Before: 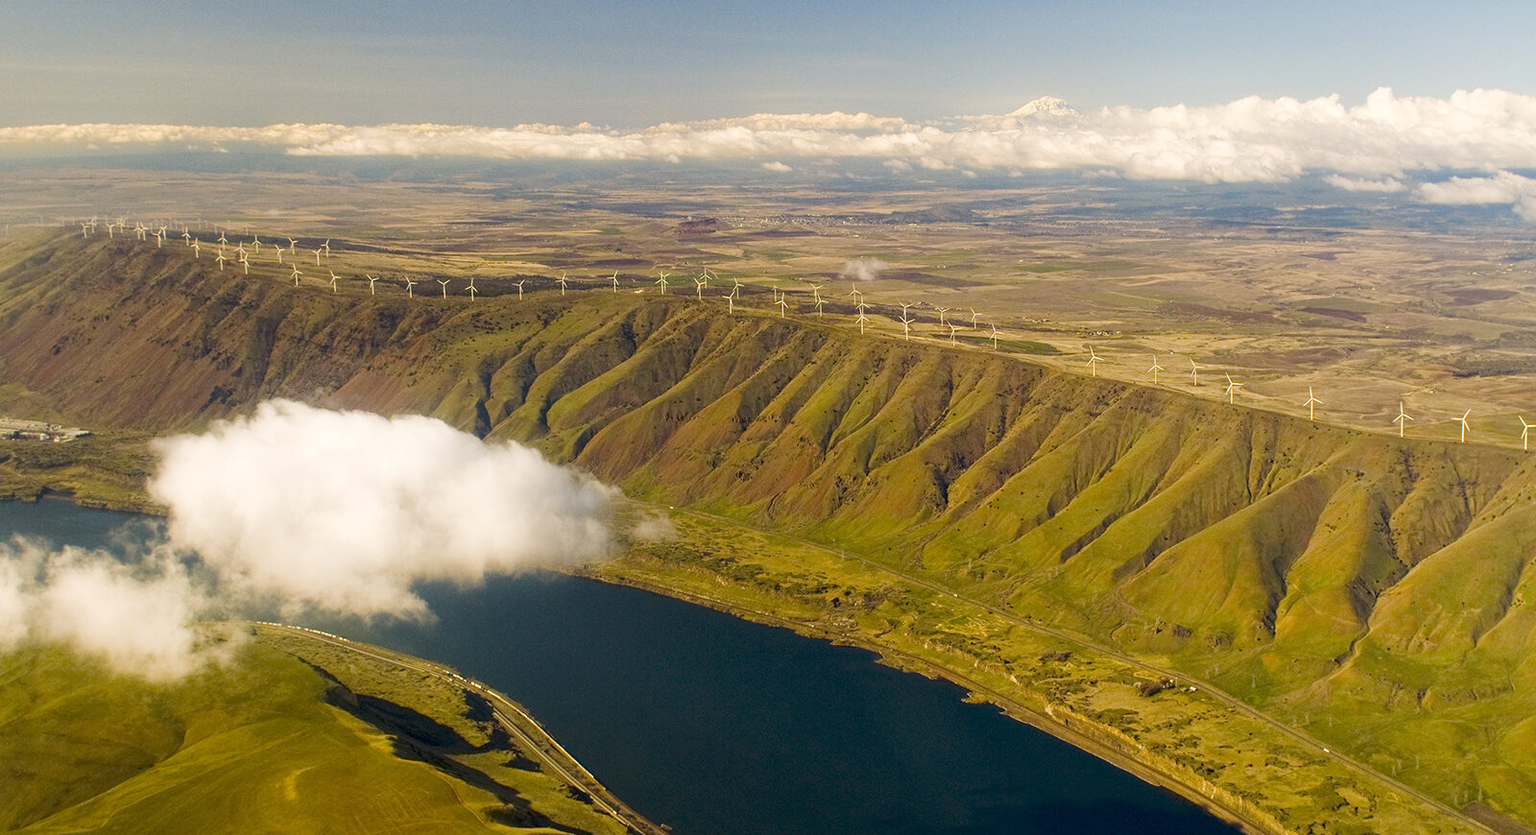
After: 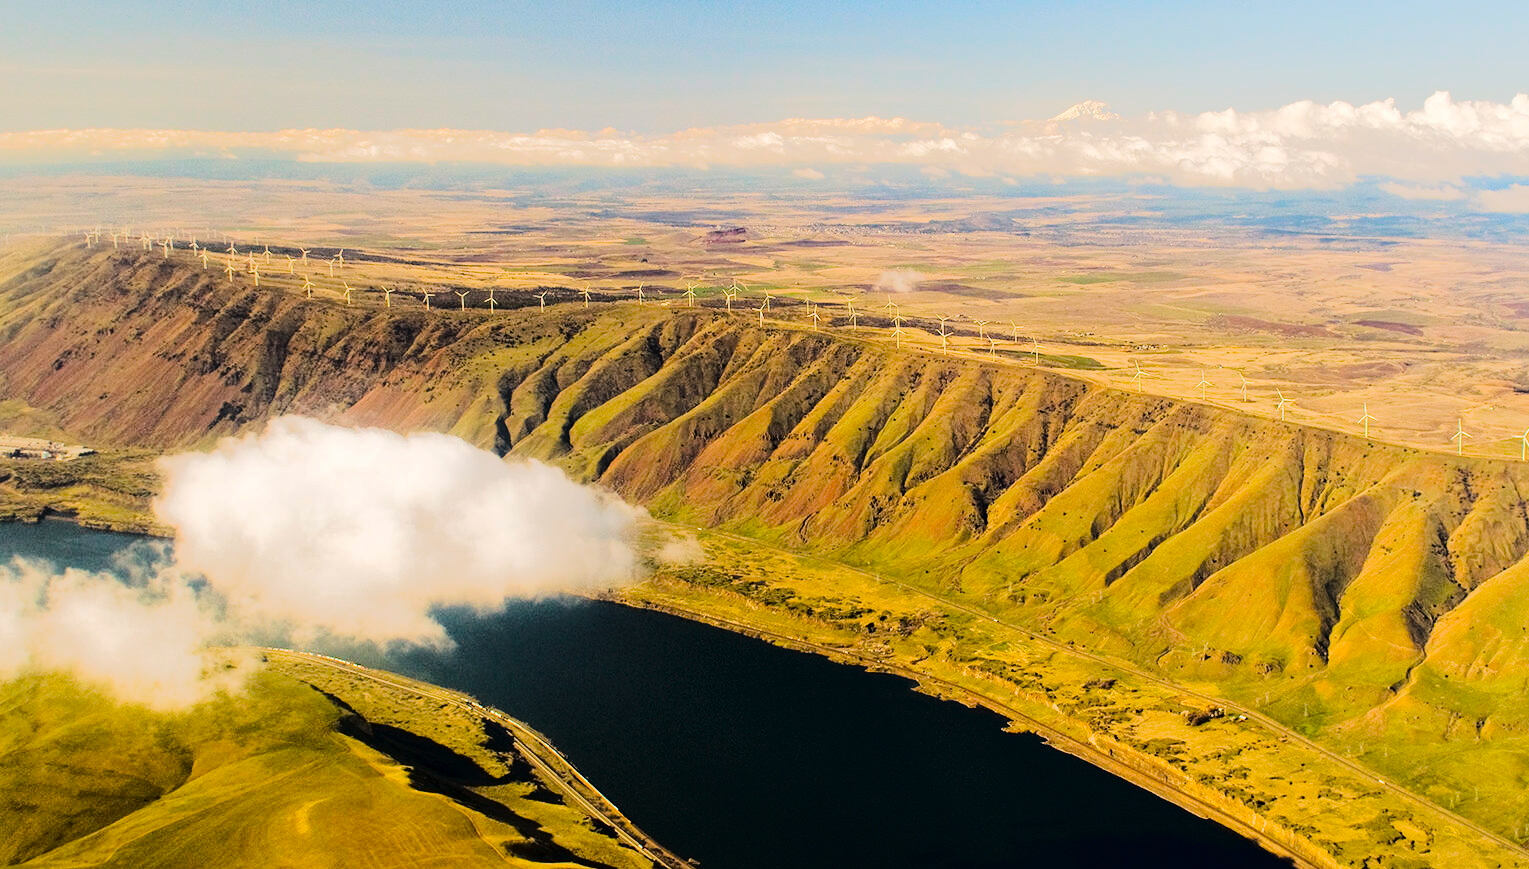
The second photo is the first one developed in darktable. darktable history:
tone curve: curves: ch0 [(0, 0) (0.003, 0.001) (0.011, 0.005) (0.025, 0.009) (0.044, 0.014) (0.069, 0.019) (0.1, 0.028) (0.136, 0.039) (0.177, 0.073) (0.224, 0.134) (0.277, 0.218) (0.335, 0.343) (0.399, 0.488) (0.468, 0.608) (0.543, 0.699) (0.623, 0.773) (0.709, 0.819) (0.801, 0.852) (0.898, 0.874) (1, 1)], color space Lab, linked channels, preserve colors none
crop: right 4.417%, bottom 0.025%
